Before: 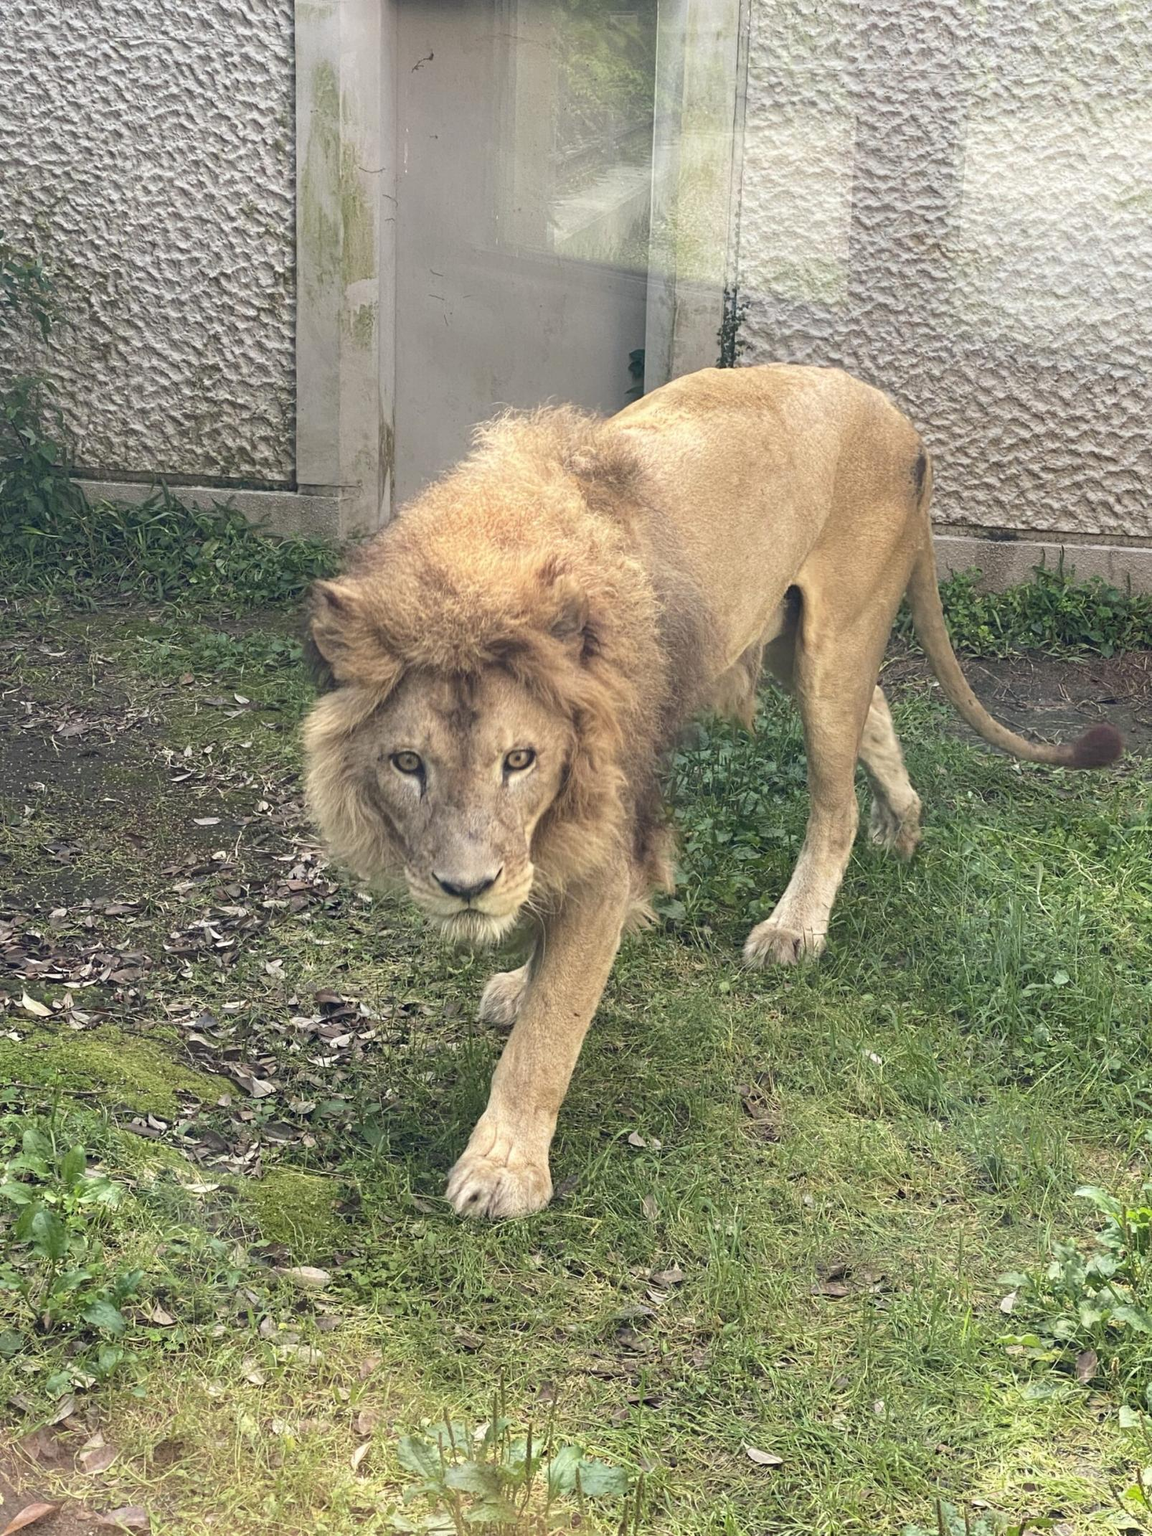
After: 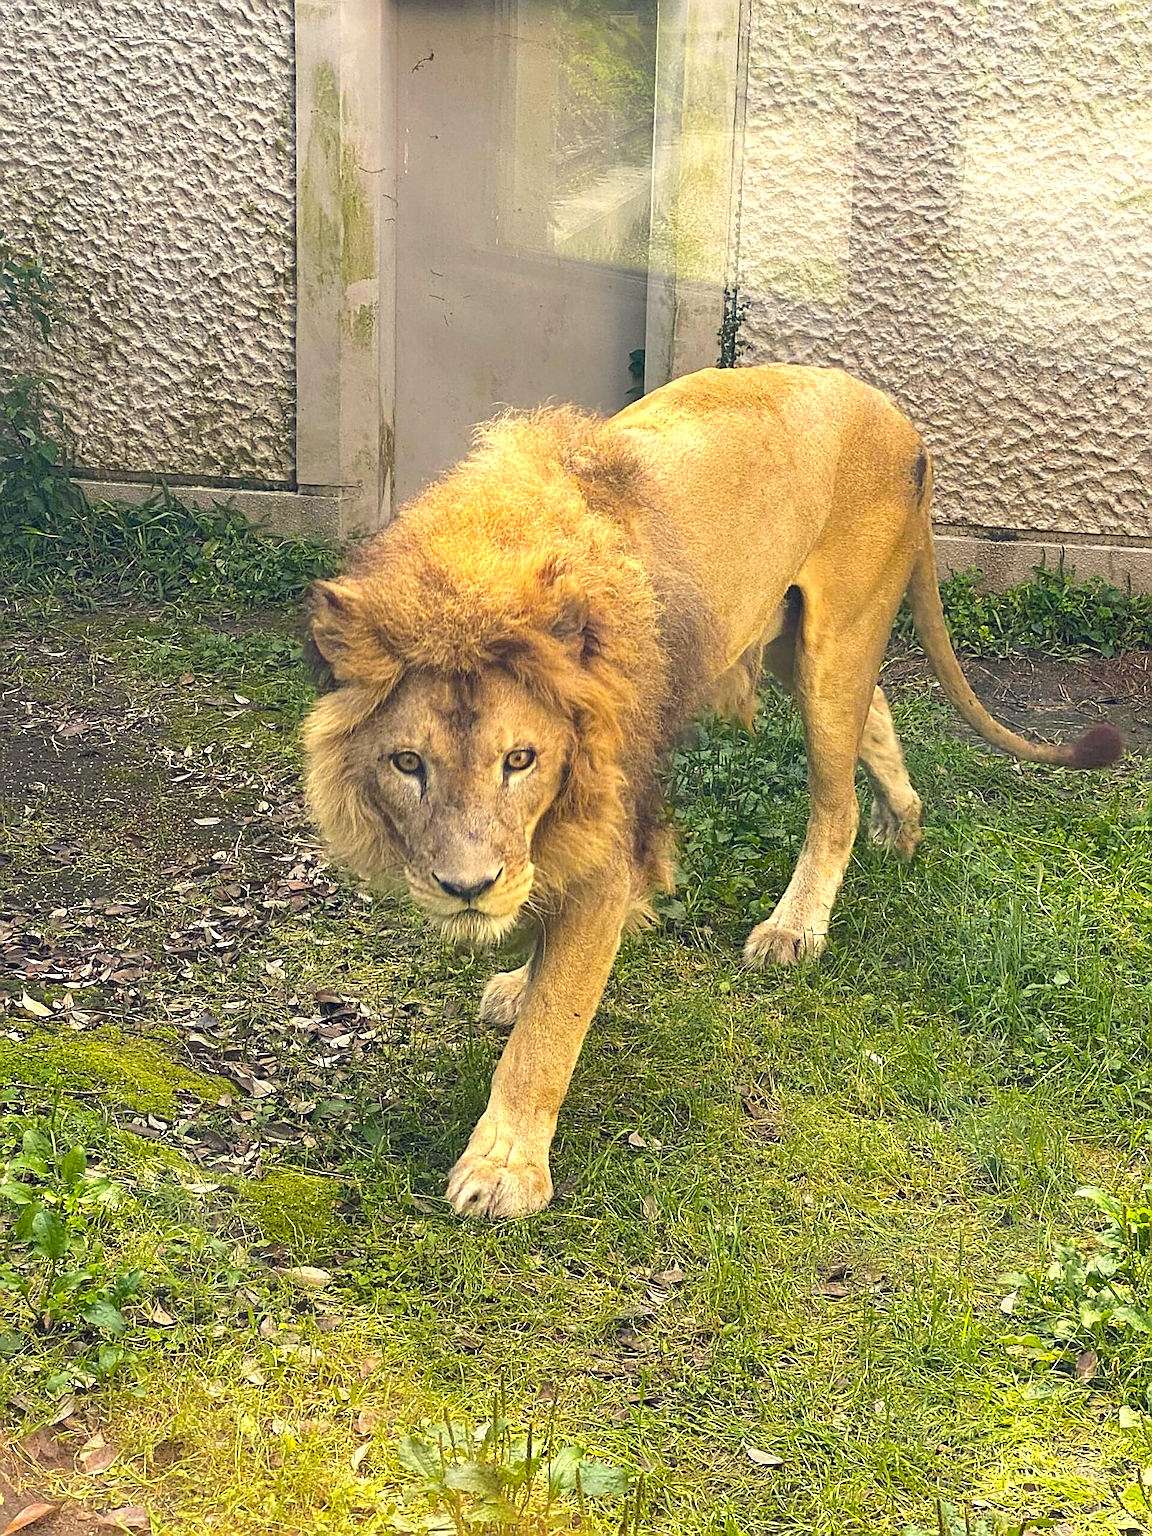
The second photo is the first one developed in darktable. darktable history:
color balance rgb: power › chroma 0.231%, power › hue 60.61°, highlights gain › chroma 2.999%, highlights gain › hue 72.52°, linear chroma grading › global chroma 9.98%, perceptual saturation grading › global saturation 39.941%, perceptual brilliance grading › highlights 8.474%, perceptual brilliance grading › mid-tones 3.289%, perceptual brilliance grading › shadows 1.523%
sharpen: radius 1.394, amount 1.242, threshold 0.751
